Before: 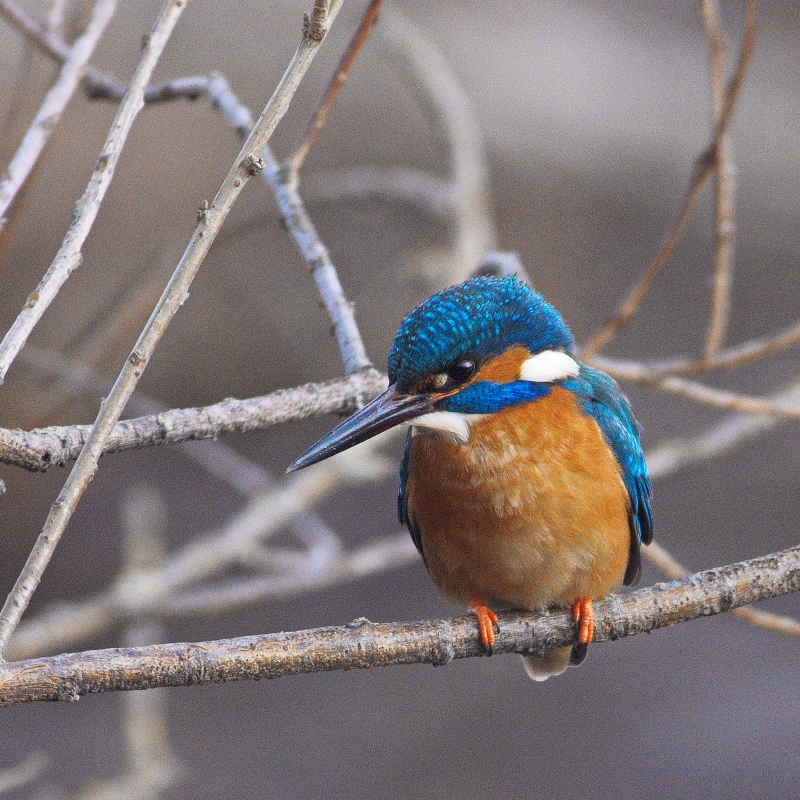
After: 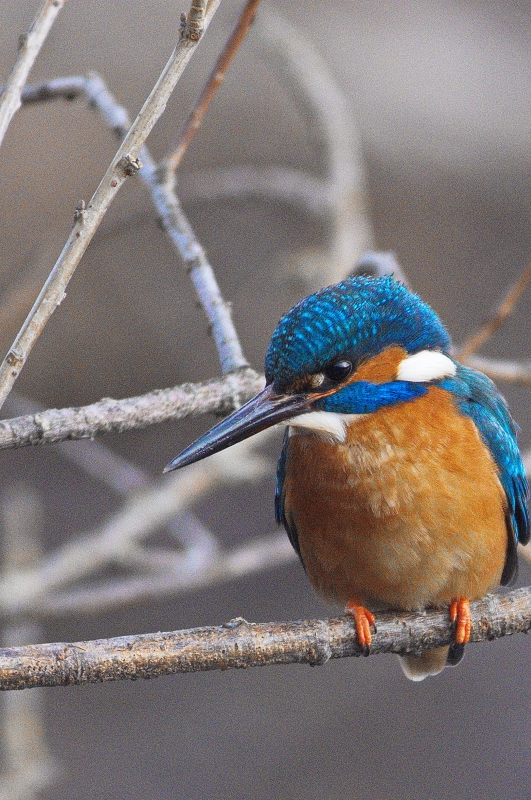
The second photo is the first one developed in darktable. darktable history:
crop: left 15.416%, right 17.817%
